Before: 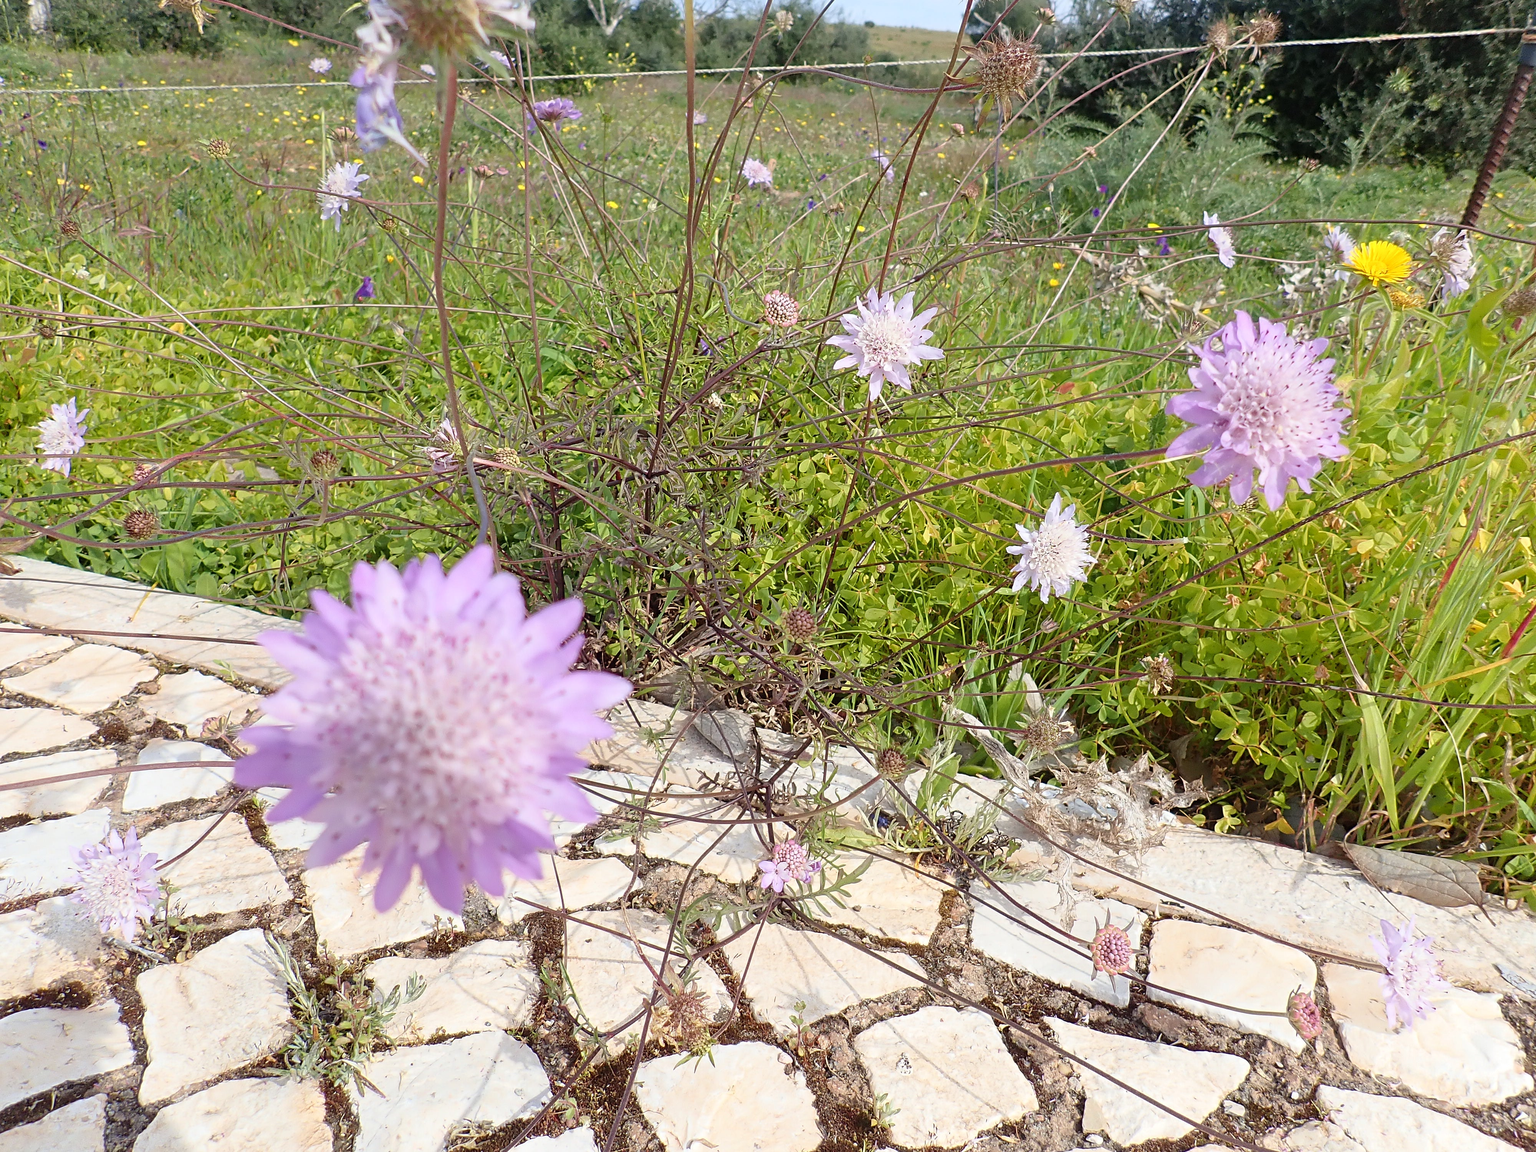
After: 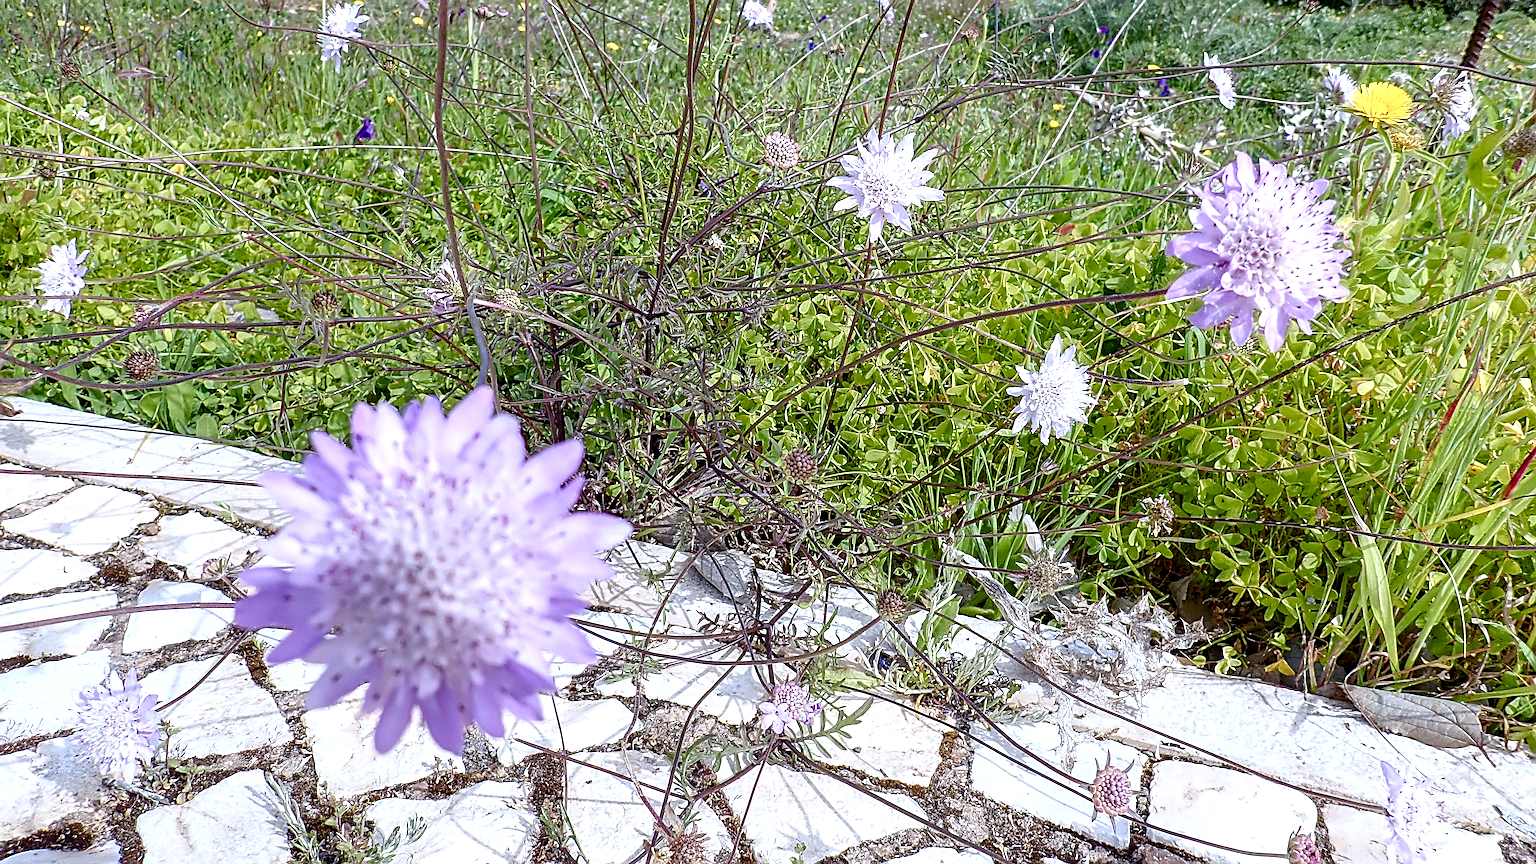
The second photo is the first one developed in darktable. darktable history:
sharpen: radius 4
white balance: red 0.948, green 1.02, blue 1.176
local contrast: highlights 65%, shadows 54%, detail 169%, midtone range 0.514
color balance rgb: perceptual saturation grading › global saturation 20%, perceptual saturation grading › highlights -25%, perceptual saturation grading › shadows 50%, global vibrance -25%
crop: top 13.819%, bottom 11.169%
